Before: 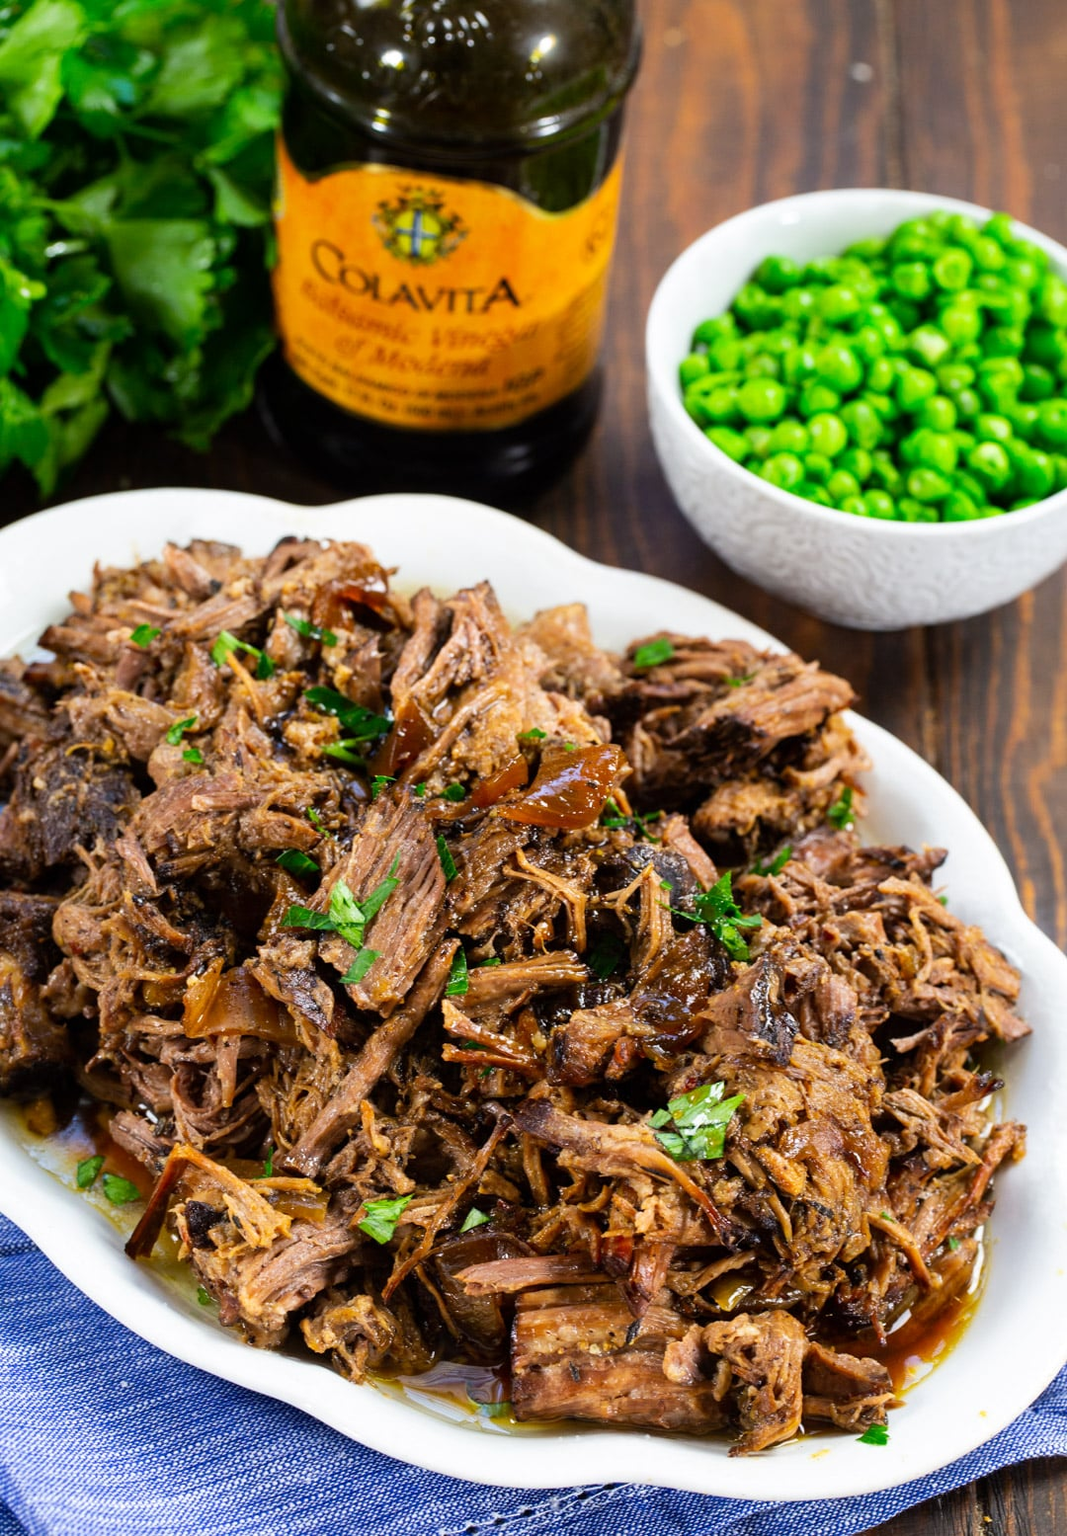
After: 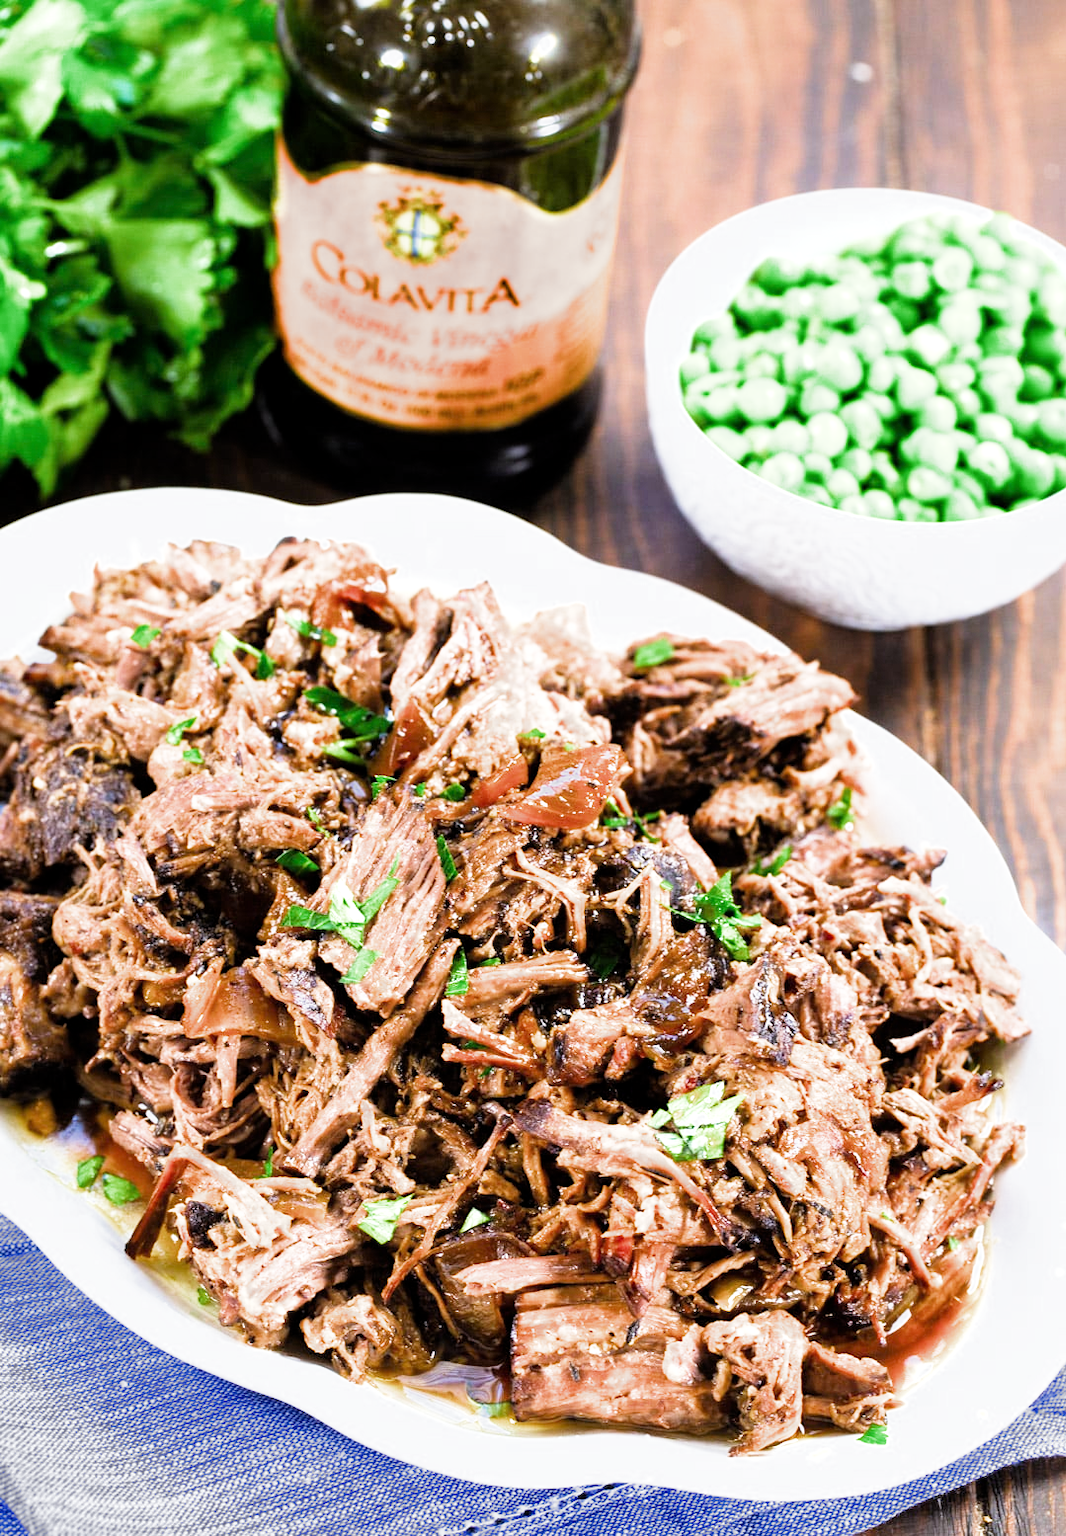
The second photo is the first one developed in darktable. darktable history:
filmic rgb: middle gray luminance 9.23%, black relative exposure -10.55 EV, white relative exposure 3.45 EV, threshold 6 EV, target black luminance 0%, hardness 5.98, latitude 59.69%, contrast 1.087, highlights saturation mix 5%, shadows ↔ highlights balance 29.23%, add noise in highlights 0, color science v3 (2019), use custom middle-gray values true, iterations of high-quality reconstruction 0, contrast in highlights soft, enable highlight reconstruction true
exposure: black level correction 0, exposure 0.6 EV, compensate exposure bias true, compensate highlight preservation false
white balance: red 0.984, blue 1.059
